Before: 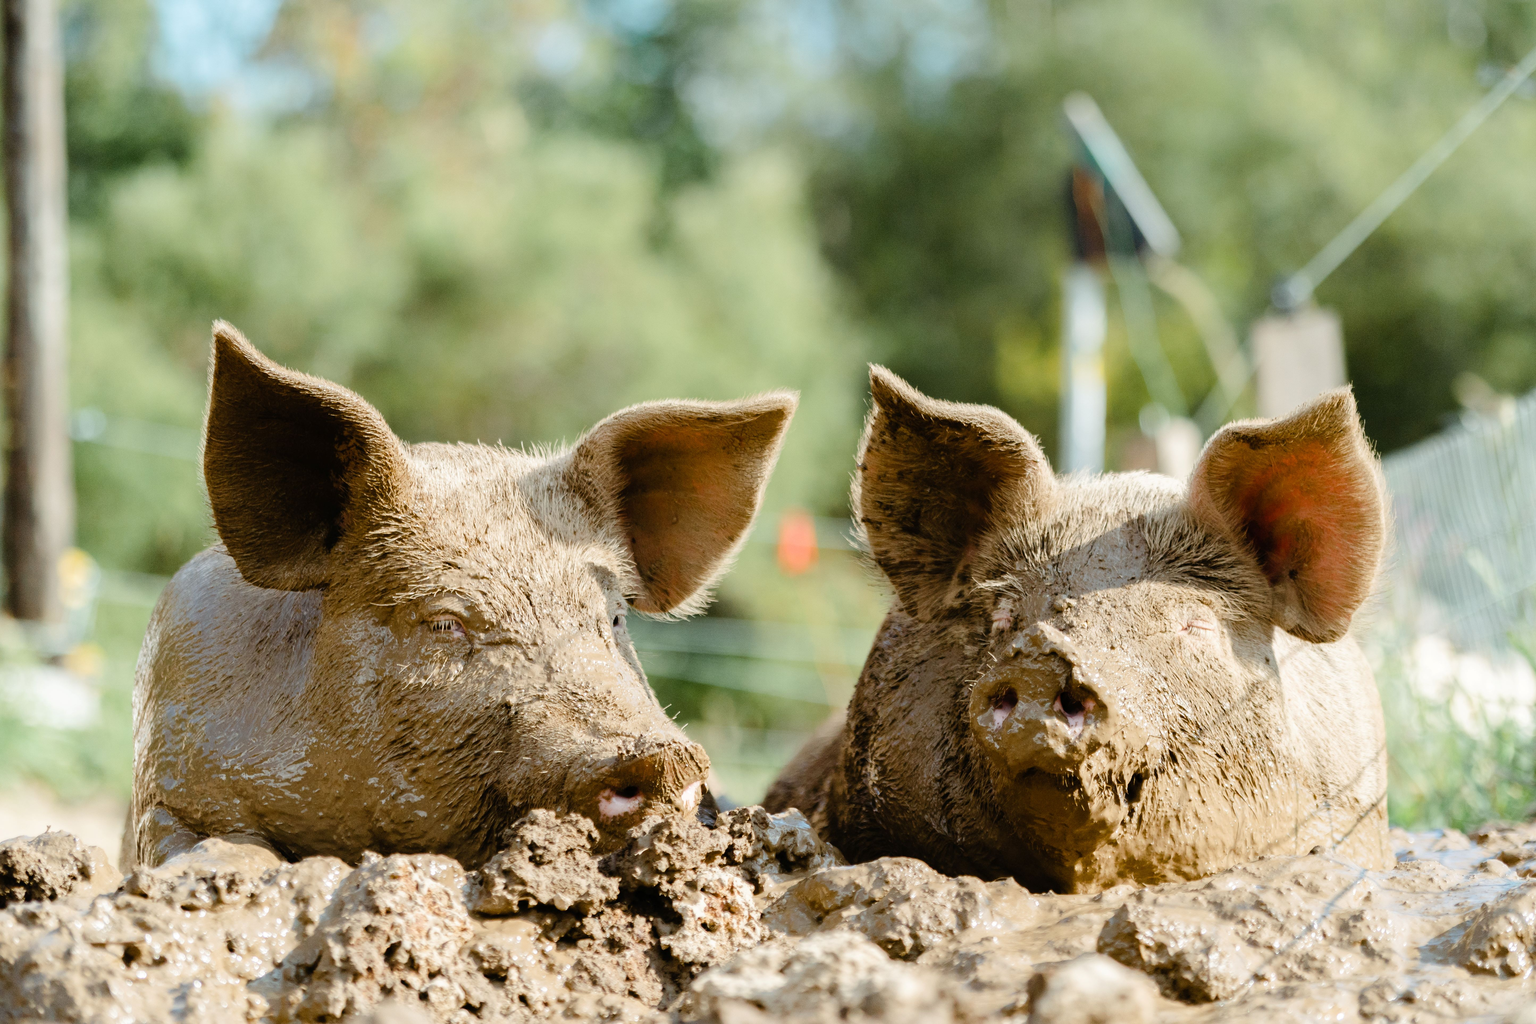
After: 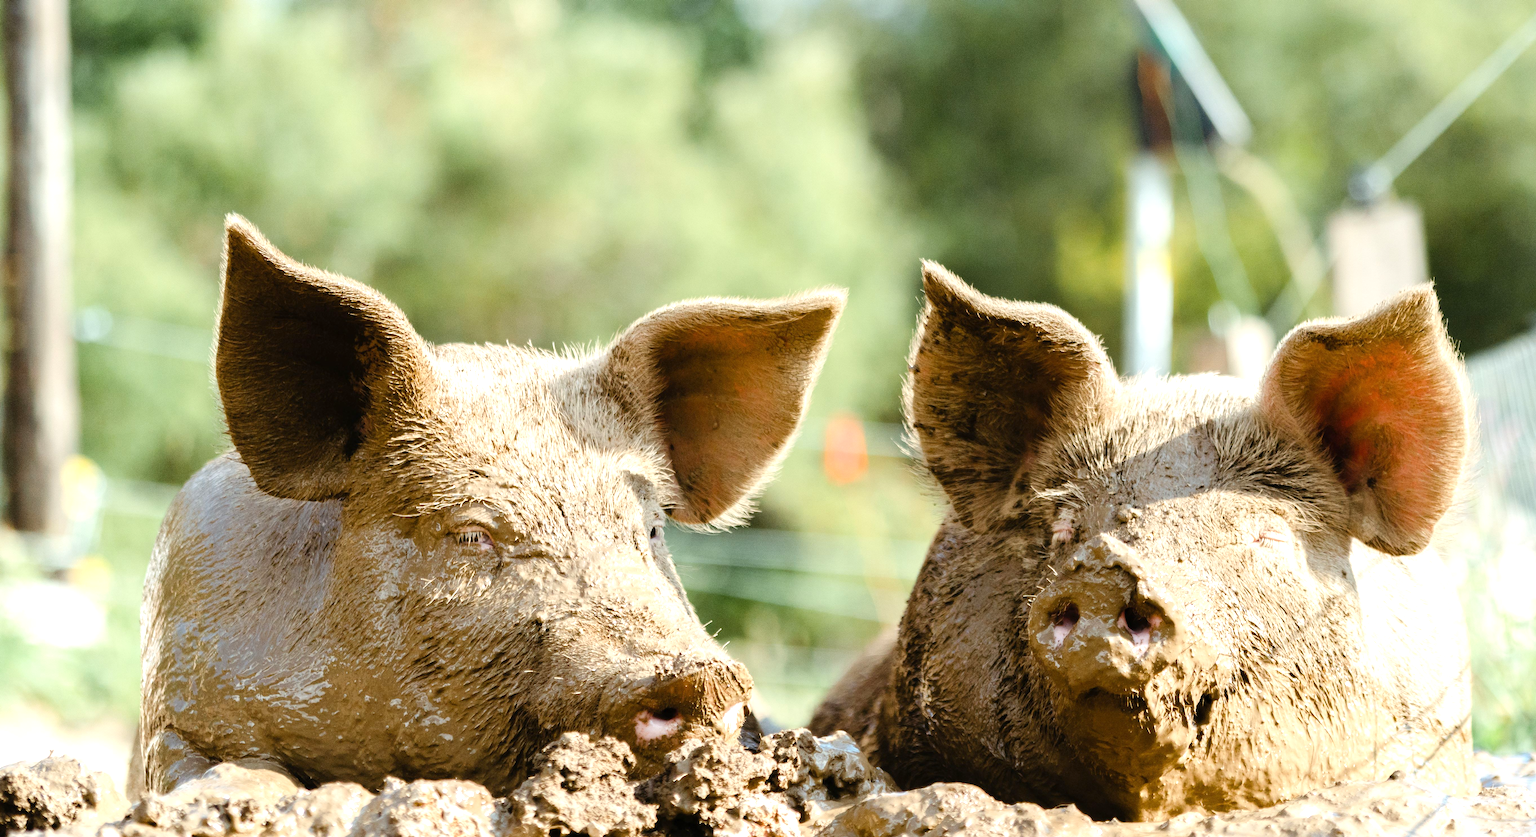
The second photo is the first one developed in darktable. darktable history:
crop and rotate: angle 0.03°, top 11.643%, right 5.651%, bottom 11.189%
exposure: exposure 0.564 EV, compensate highlight preservation false
